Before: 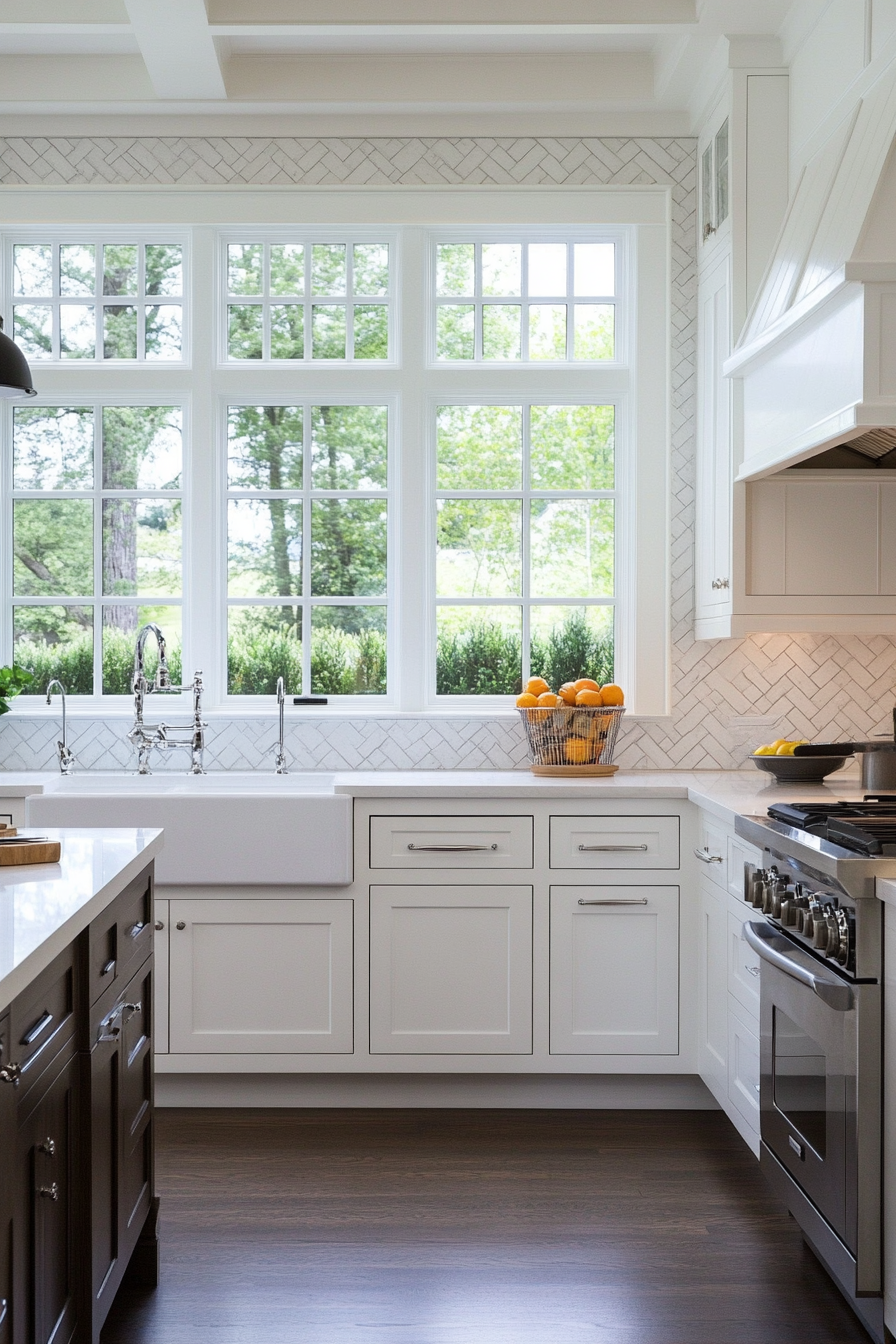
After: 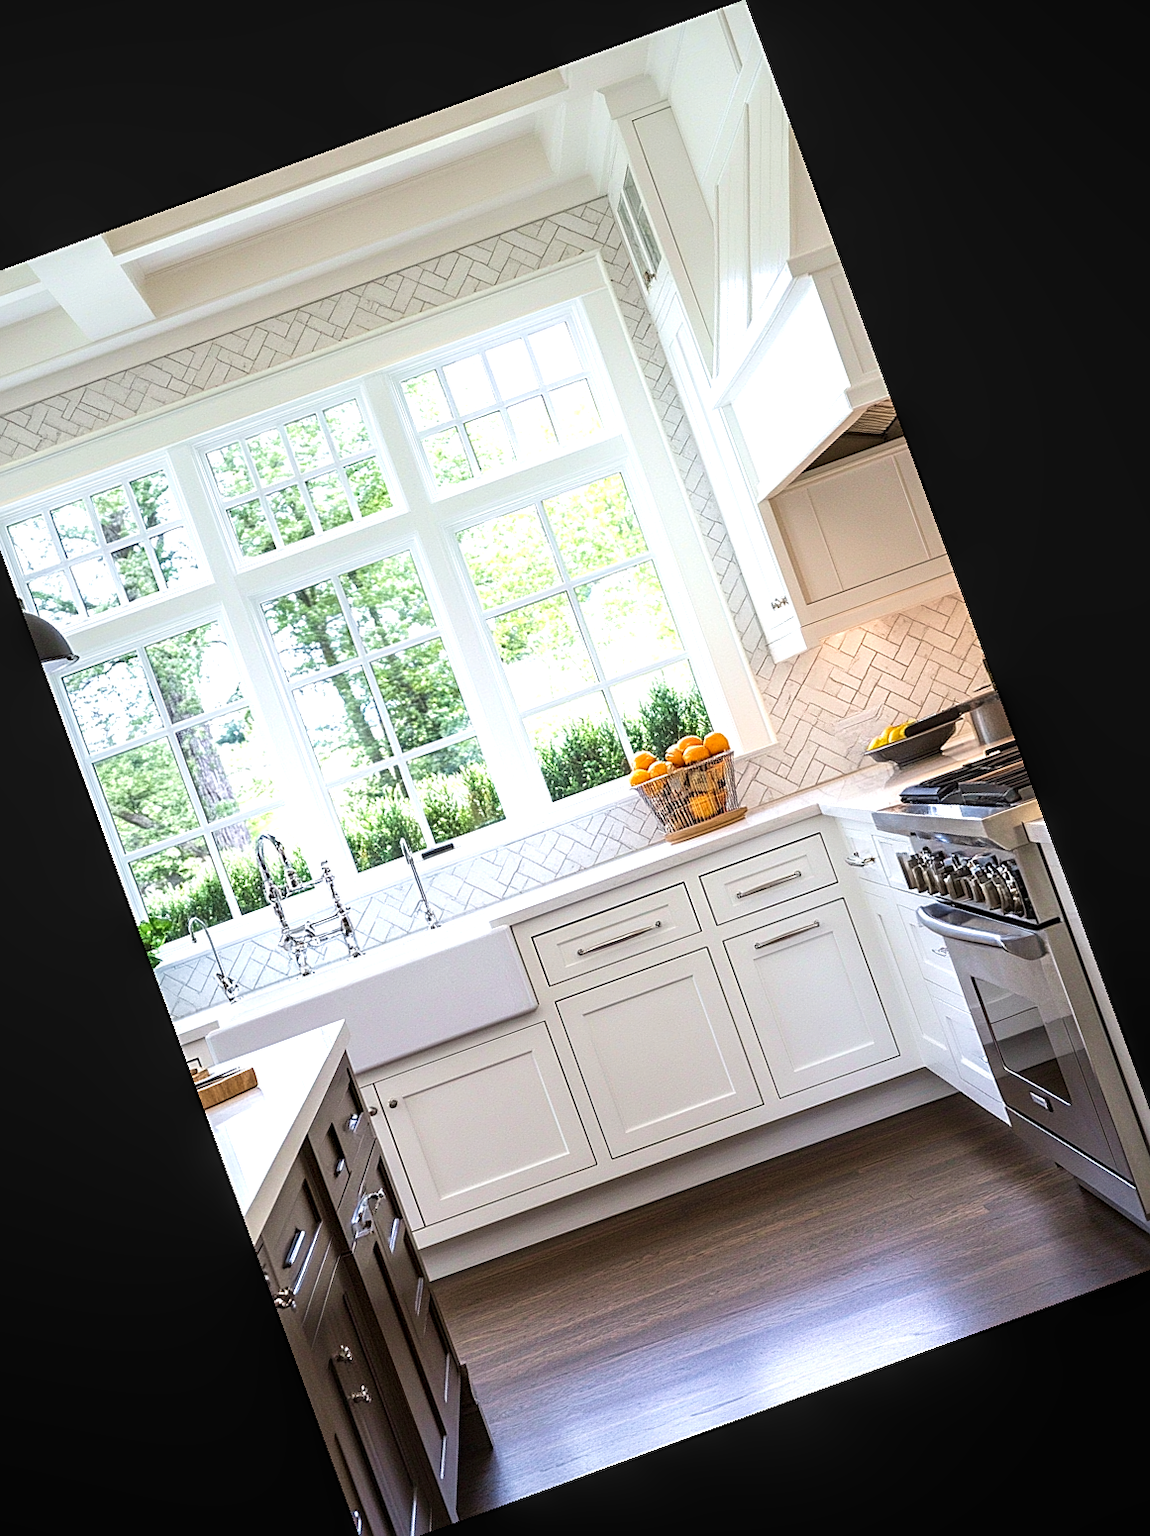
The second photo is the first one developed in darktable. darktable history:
velvia: on, module defaults
crop and rotate: angle 20.02°, left 6.894%, right 3.819%, bottom 1.131%
exposure: exposure 0.809 EV, compensate highlight preservation false
sharpen: on, module defaults
local contrast: detail 130%
